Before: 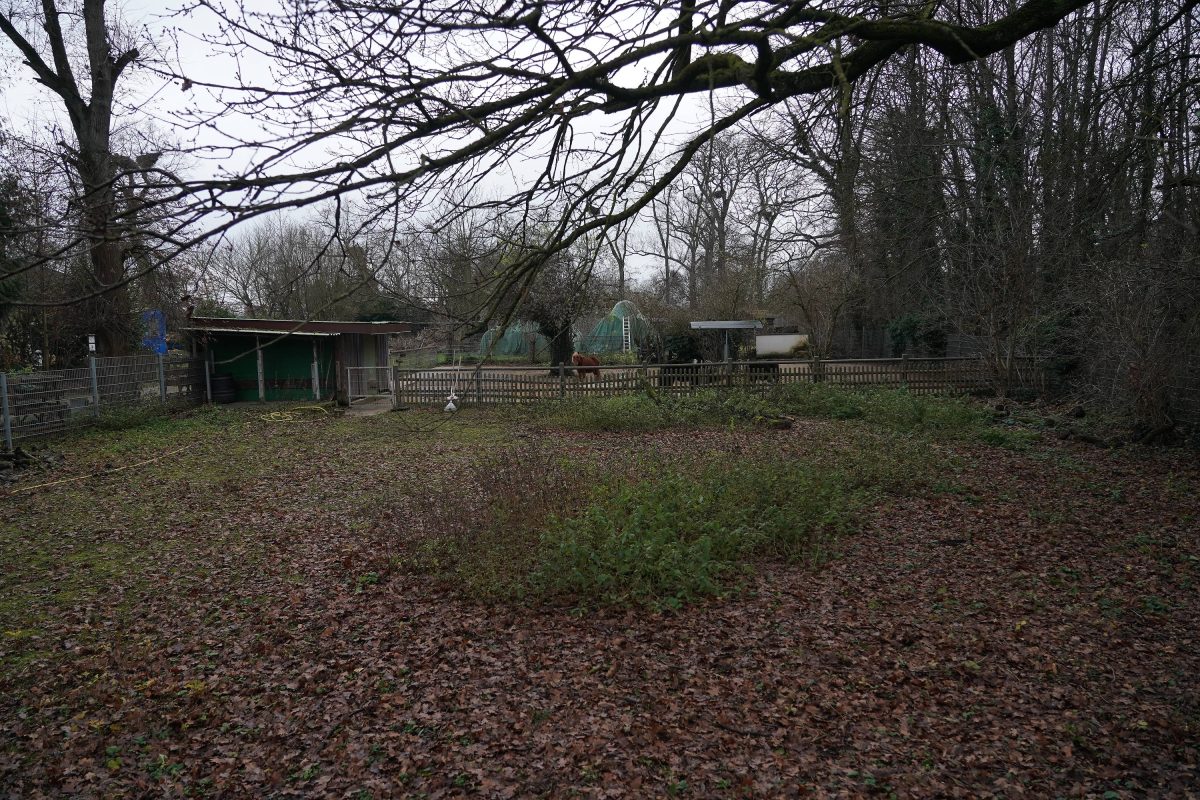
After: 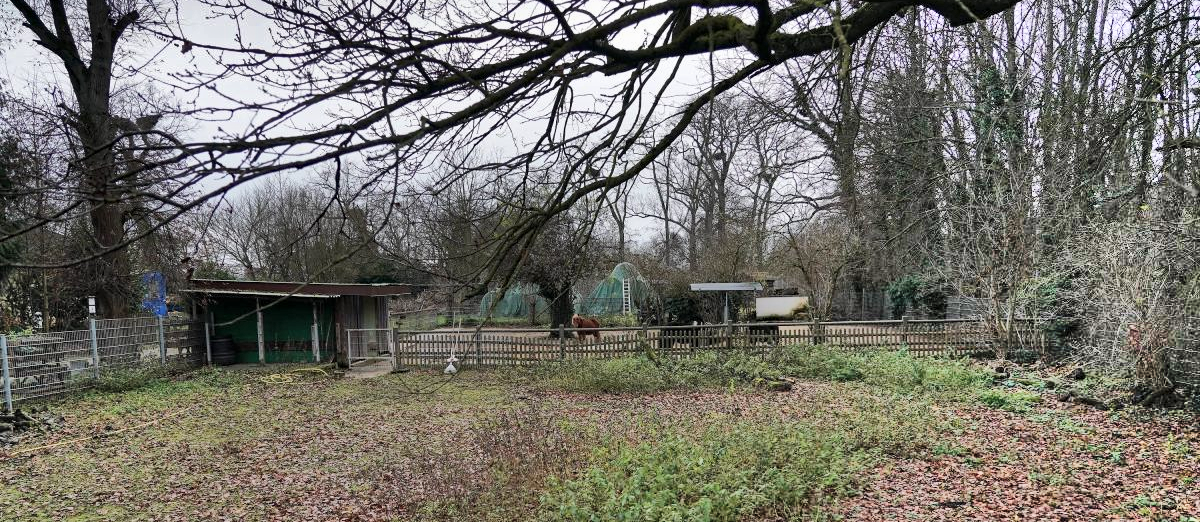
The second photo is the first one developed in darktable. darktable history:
shadows and highlights: radius 124.64, shadows 98.56, white point adjustment -3, highlights -98.16, soften with gaussian
haze removal: adaptive false
crop and rotate: top 4.815%, bottom 29.887%
local contrast: highlights 105%, shadows 103%, detail 120%, midtone range 0.2
contrast equalizer: octaves 7, y [[0.5, 0.5, 0.472, 0.5, 0.5, 0.5], [0.5 ×6], [0.5 ×6], [0 ×6], [0 ×6]]
